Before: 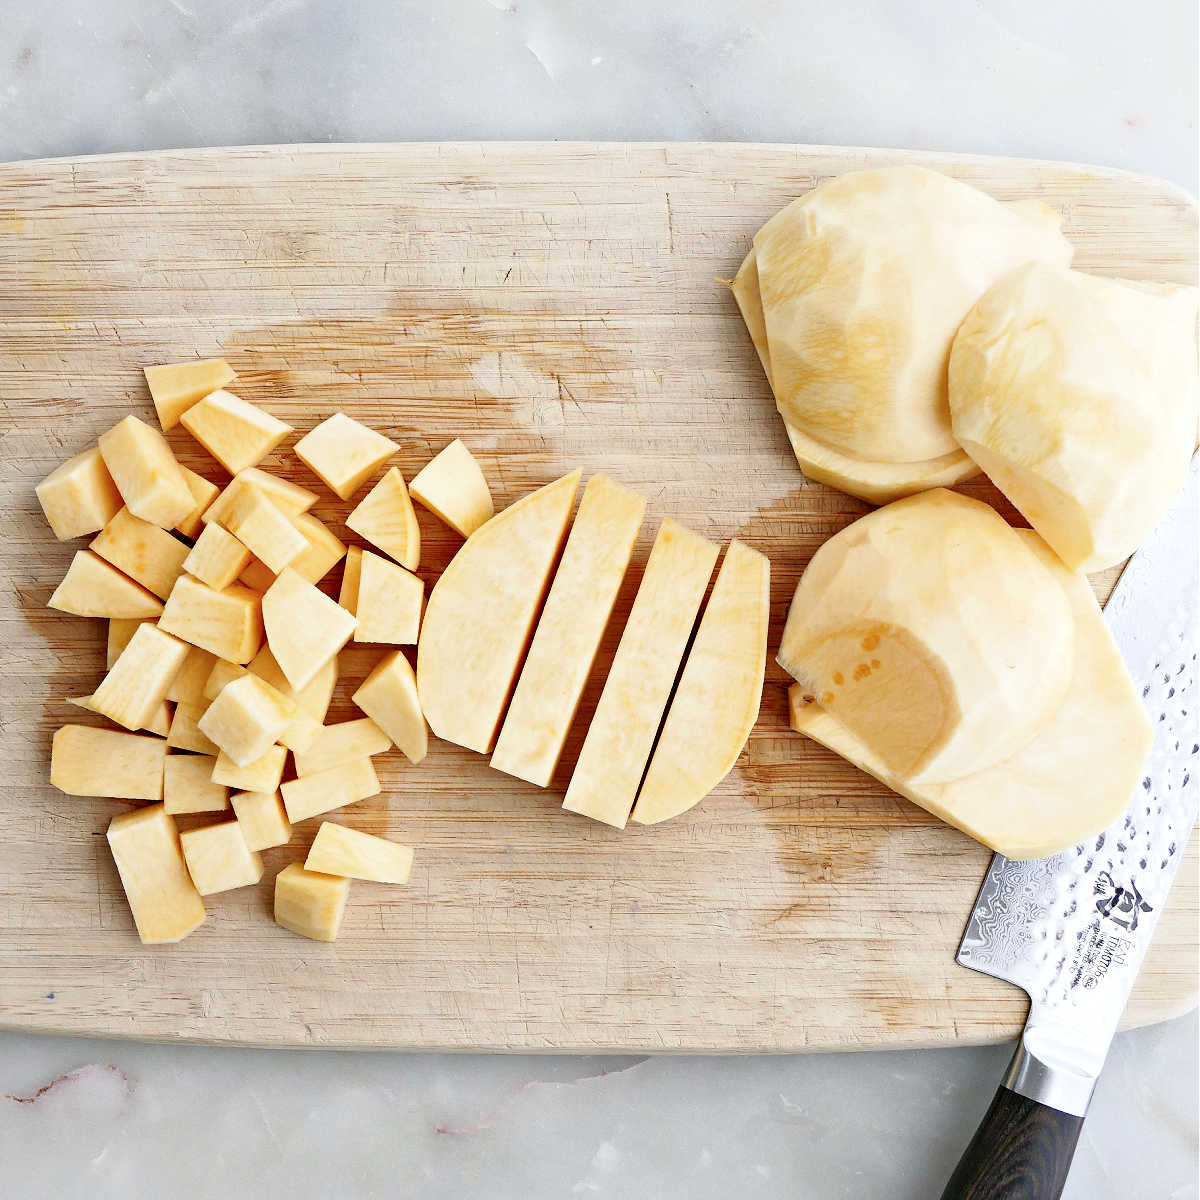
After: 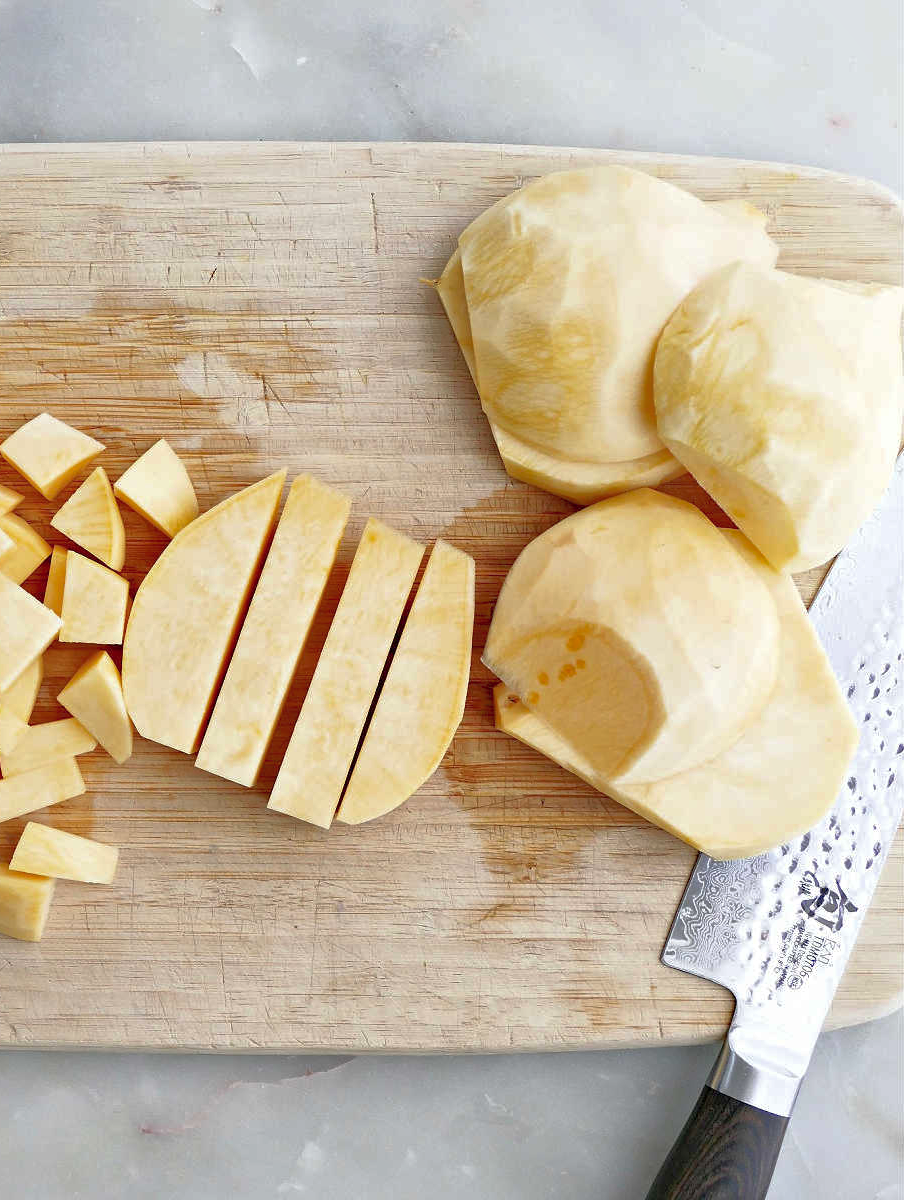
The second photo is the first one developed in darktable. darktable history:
crop and rotate: left 24.656%
shadows and highlights: on, module defaults
